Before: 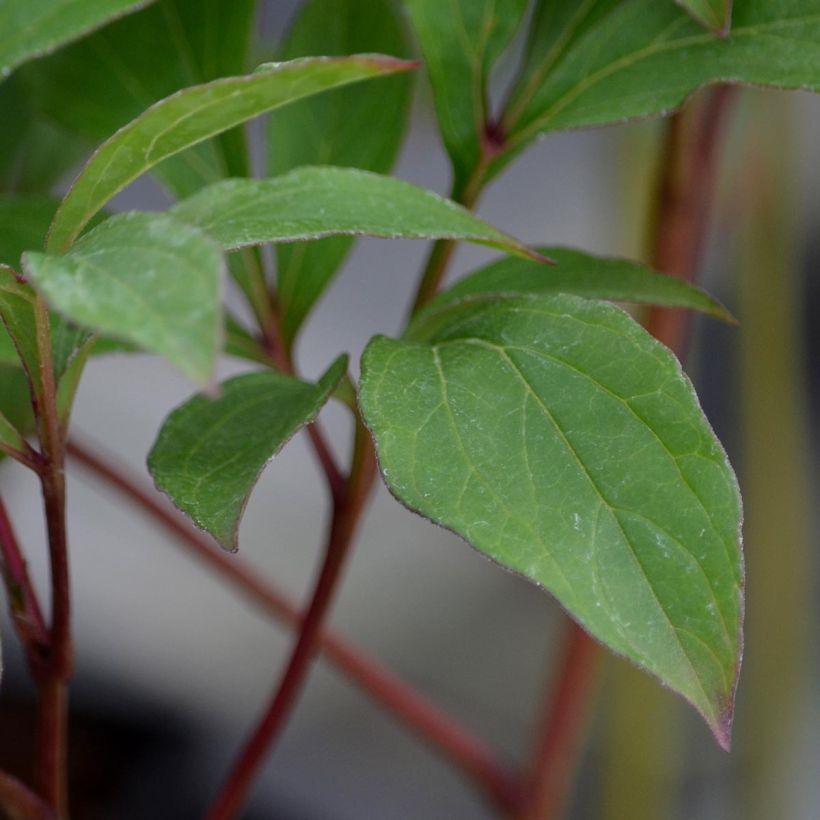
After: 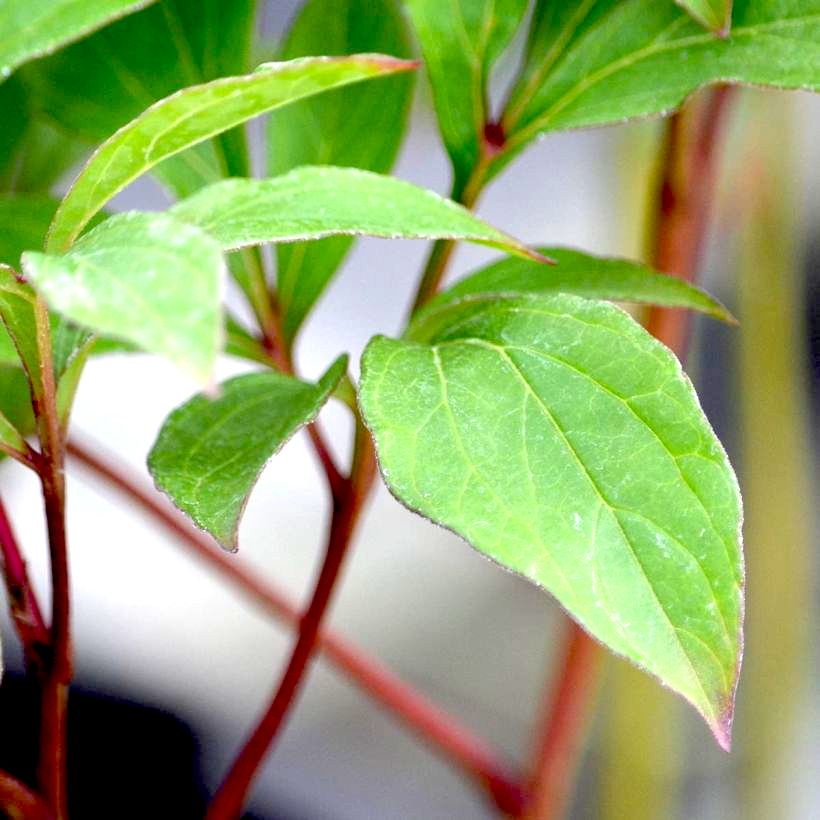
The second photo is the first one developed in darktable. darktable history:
color correction: highlights b* 0.04, saturation 0.995
exposure: black level correction 0.014, exposure 1.795 EV, compensate exposure bias true, compensate highlight preservation false
